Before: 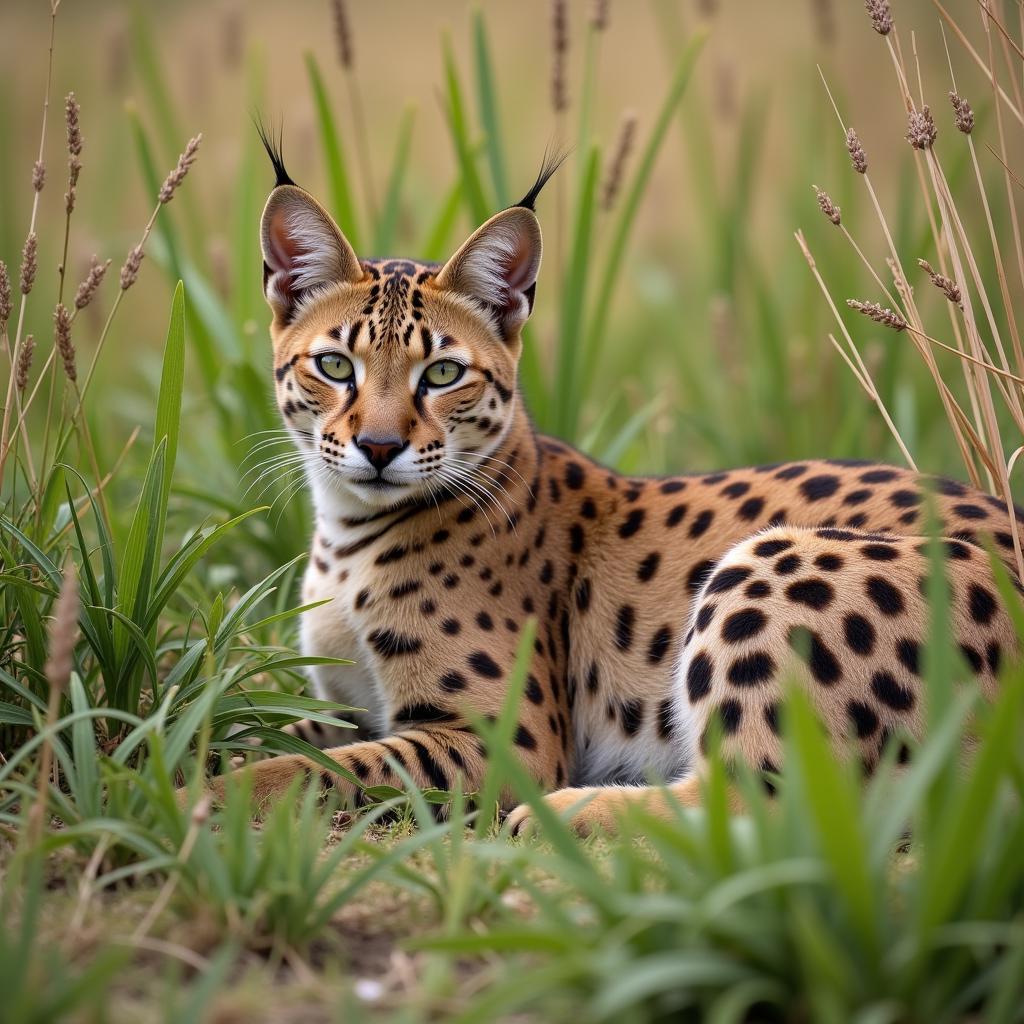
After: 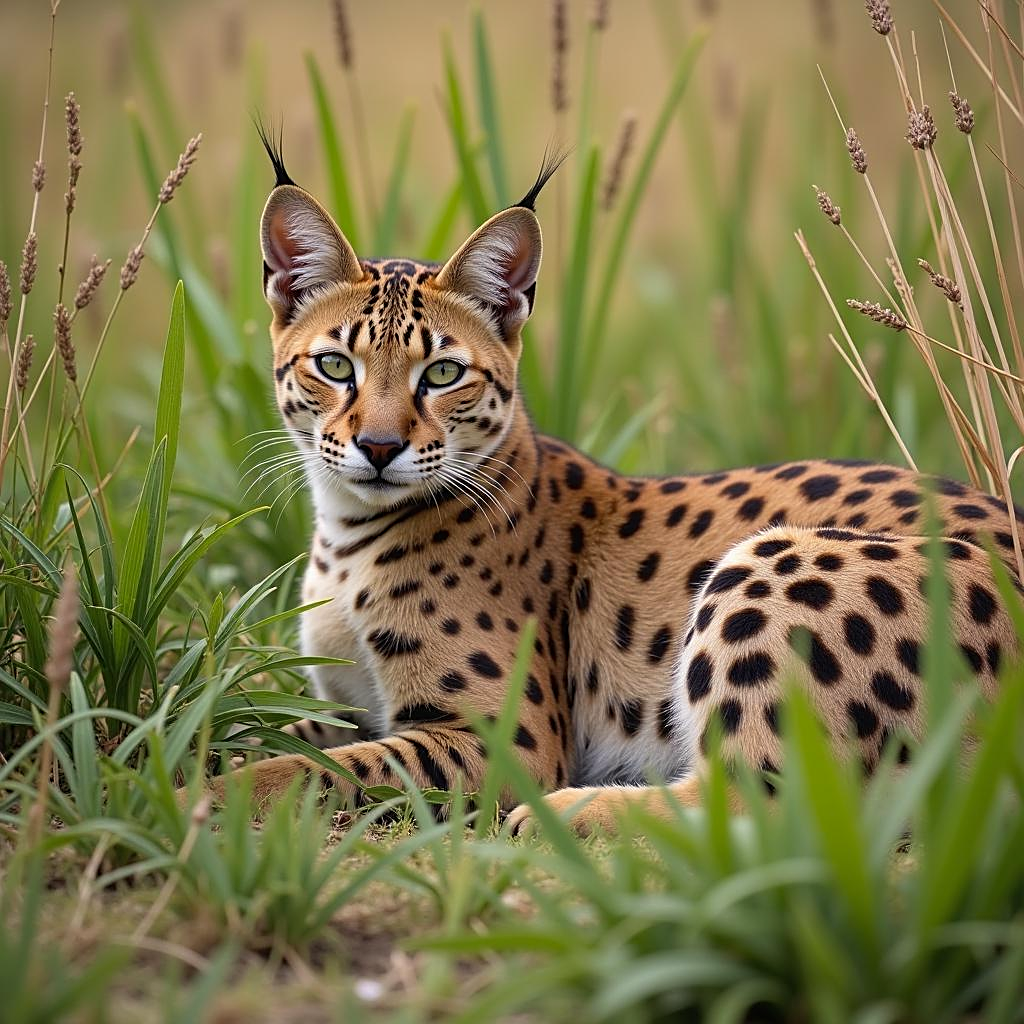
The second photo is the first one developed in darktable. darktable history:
color correction: highlights b* 3
contrast equalizer: y [[0.5, 0.5, 0.472, 0.5, 0.5, 0.5], [0.5 ×6], [0.5 ×6], [0 ×6], [0 ×6]]
sharpen: on, module defaults
